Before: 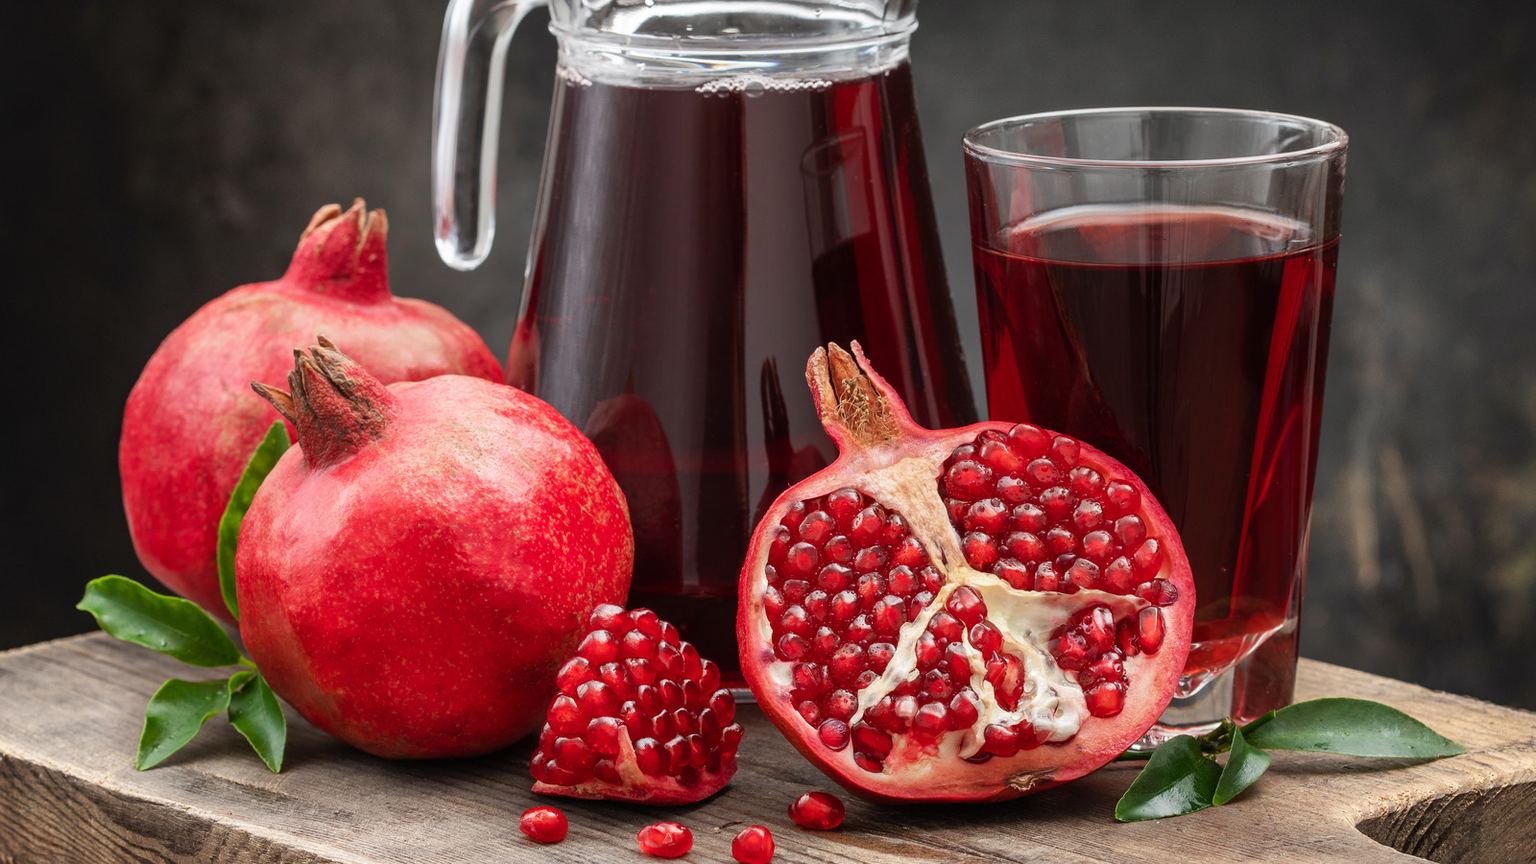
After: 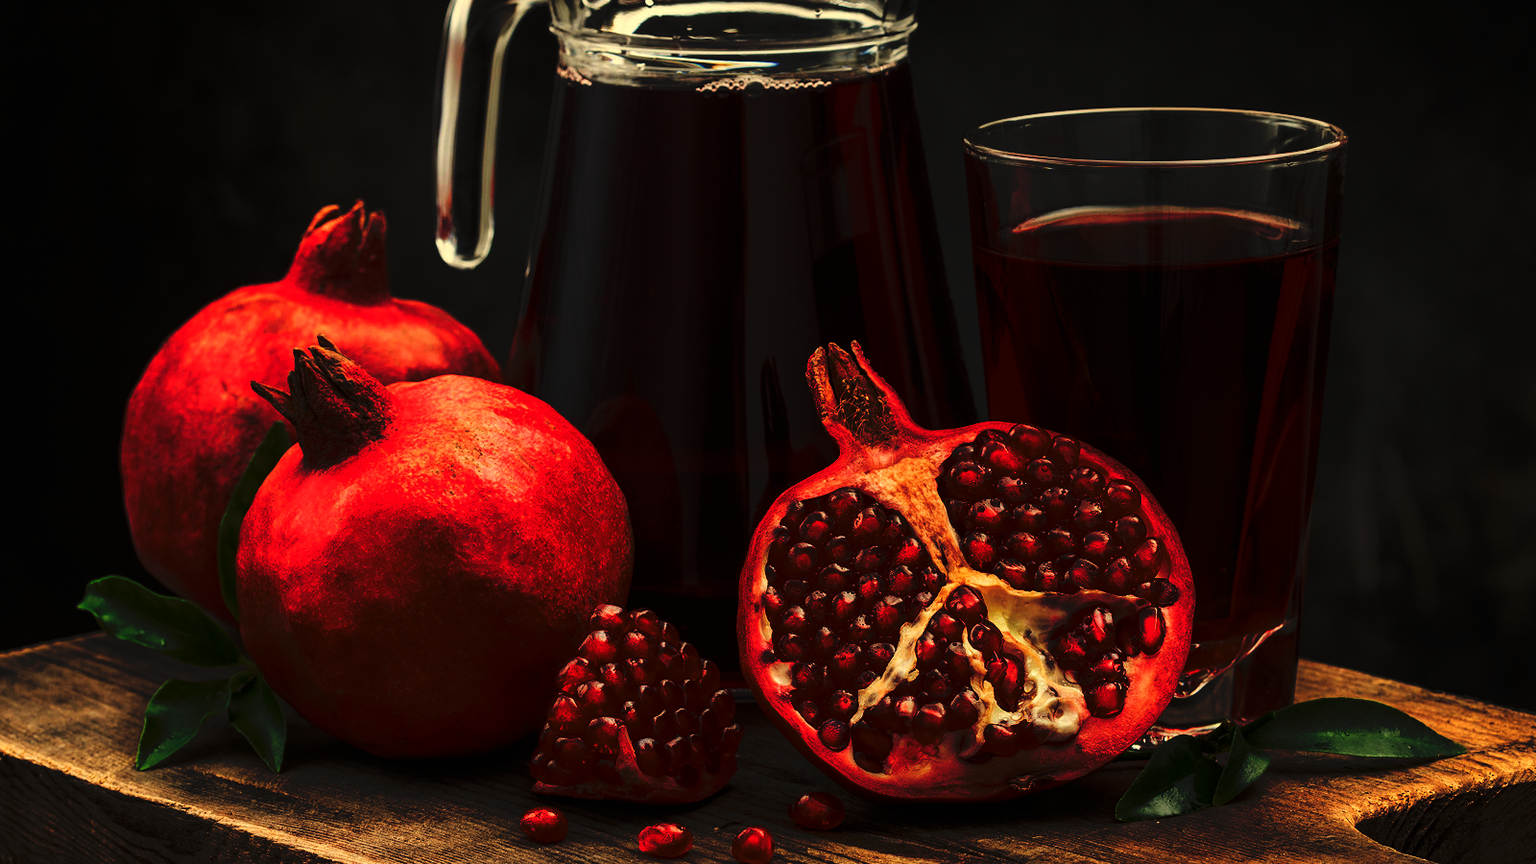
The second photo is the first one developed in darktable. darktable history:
tone curve: curves: ch0 [(0, 0) (0.003, 0.032) (0.53, 0.368) (0.901, 0.866) (1, 1)]
contrast brightness saturation: contrast 0.15, brightness -0.01, saturation 0.1
base curve: curves: ch0 [(0, 0) (0.472, 0.455) (1, 1)]
white balance: red 1.029, blue 0.92
